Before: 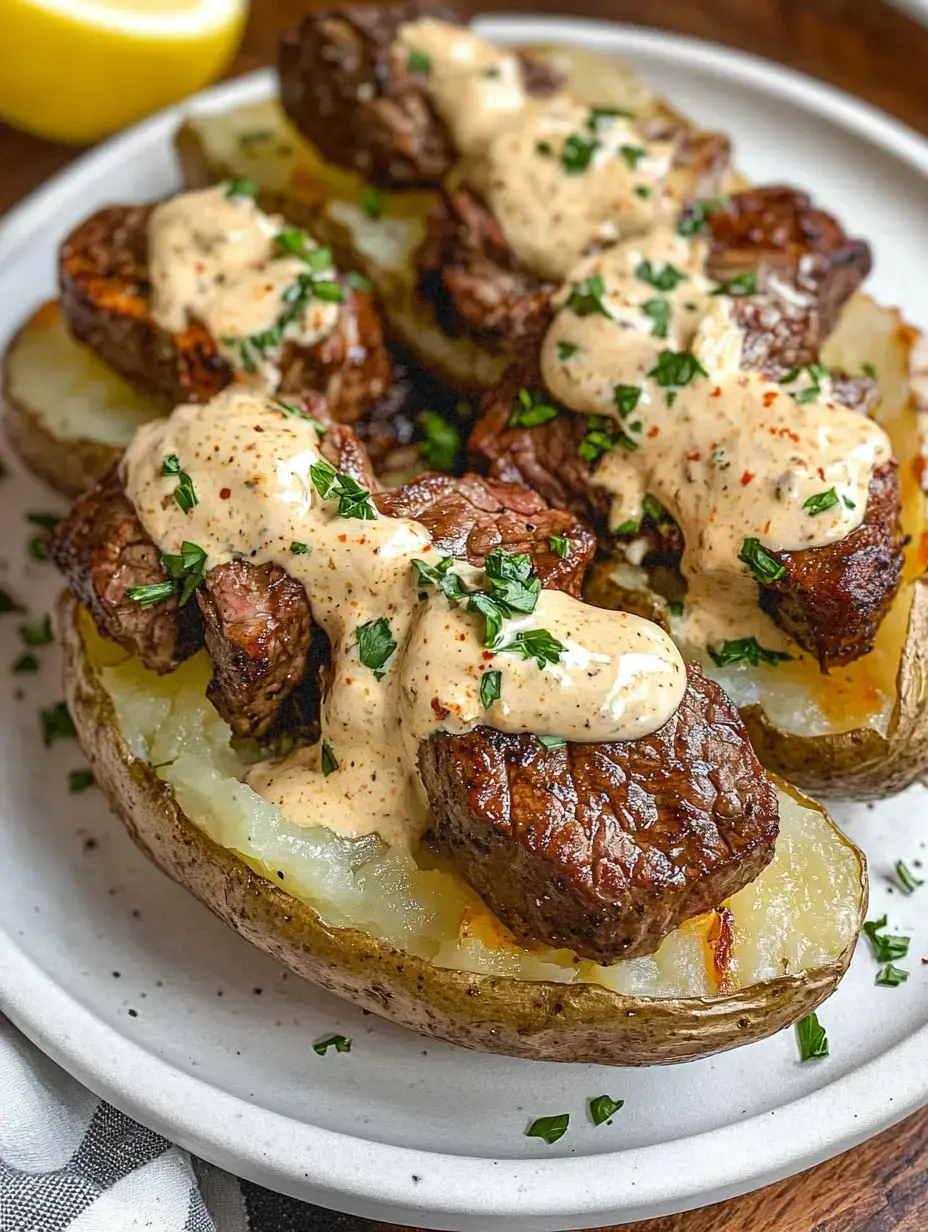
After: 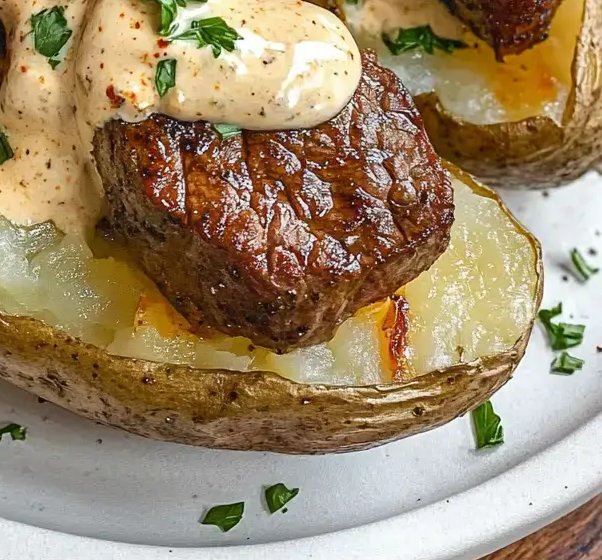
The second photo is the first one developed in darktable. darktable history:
crop and rotate: left 35.072%, top 49.691%, bottom 4.815%
